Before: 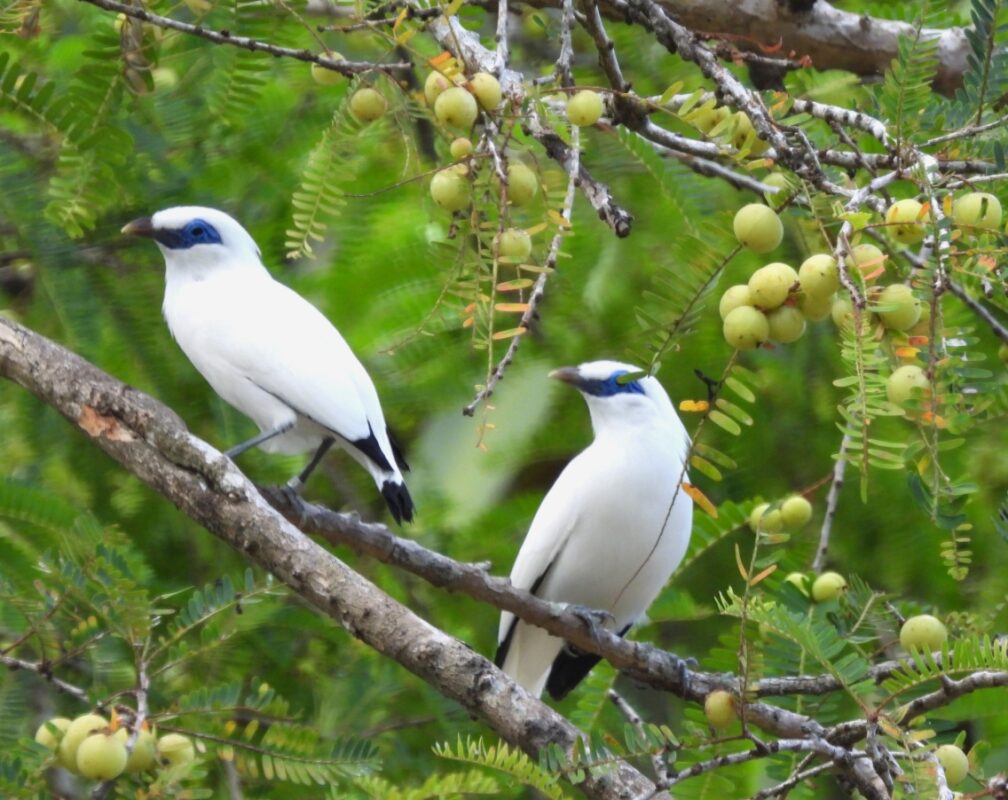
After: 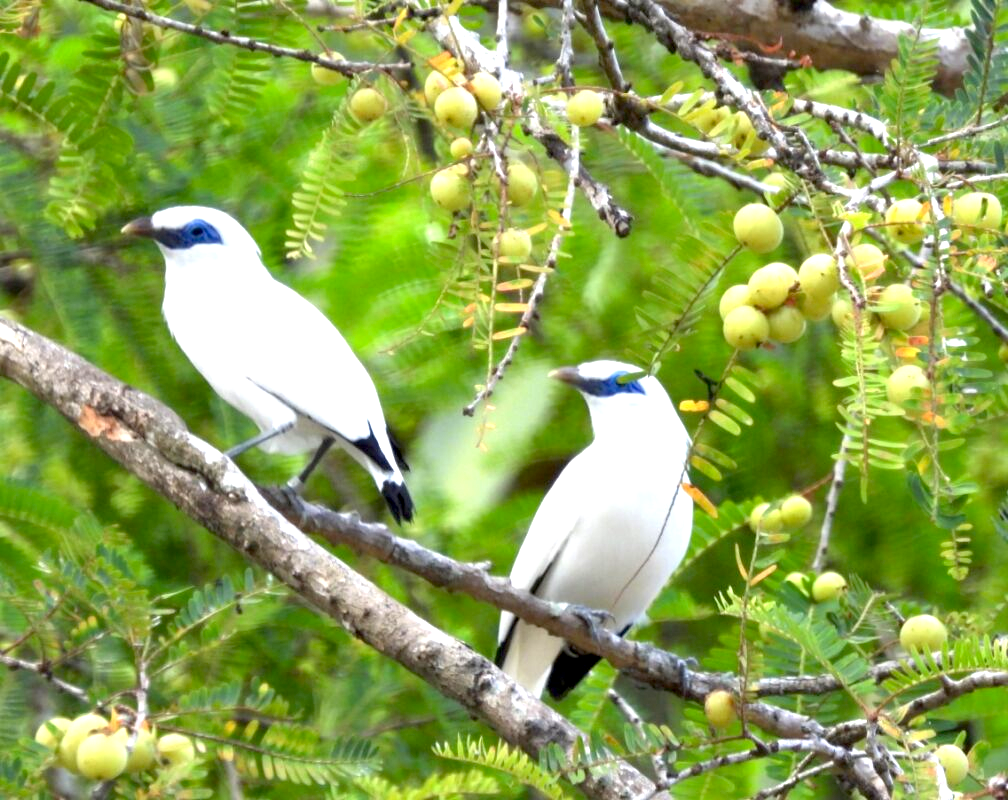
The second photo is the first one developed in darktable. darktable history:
exposure: black level correction 0.008, exposure 0.979 EV, compensate highlight preservation false
